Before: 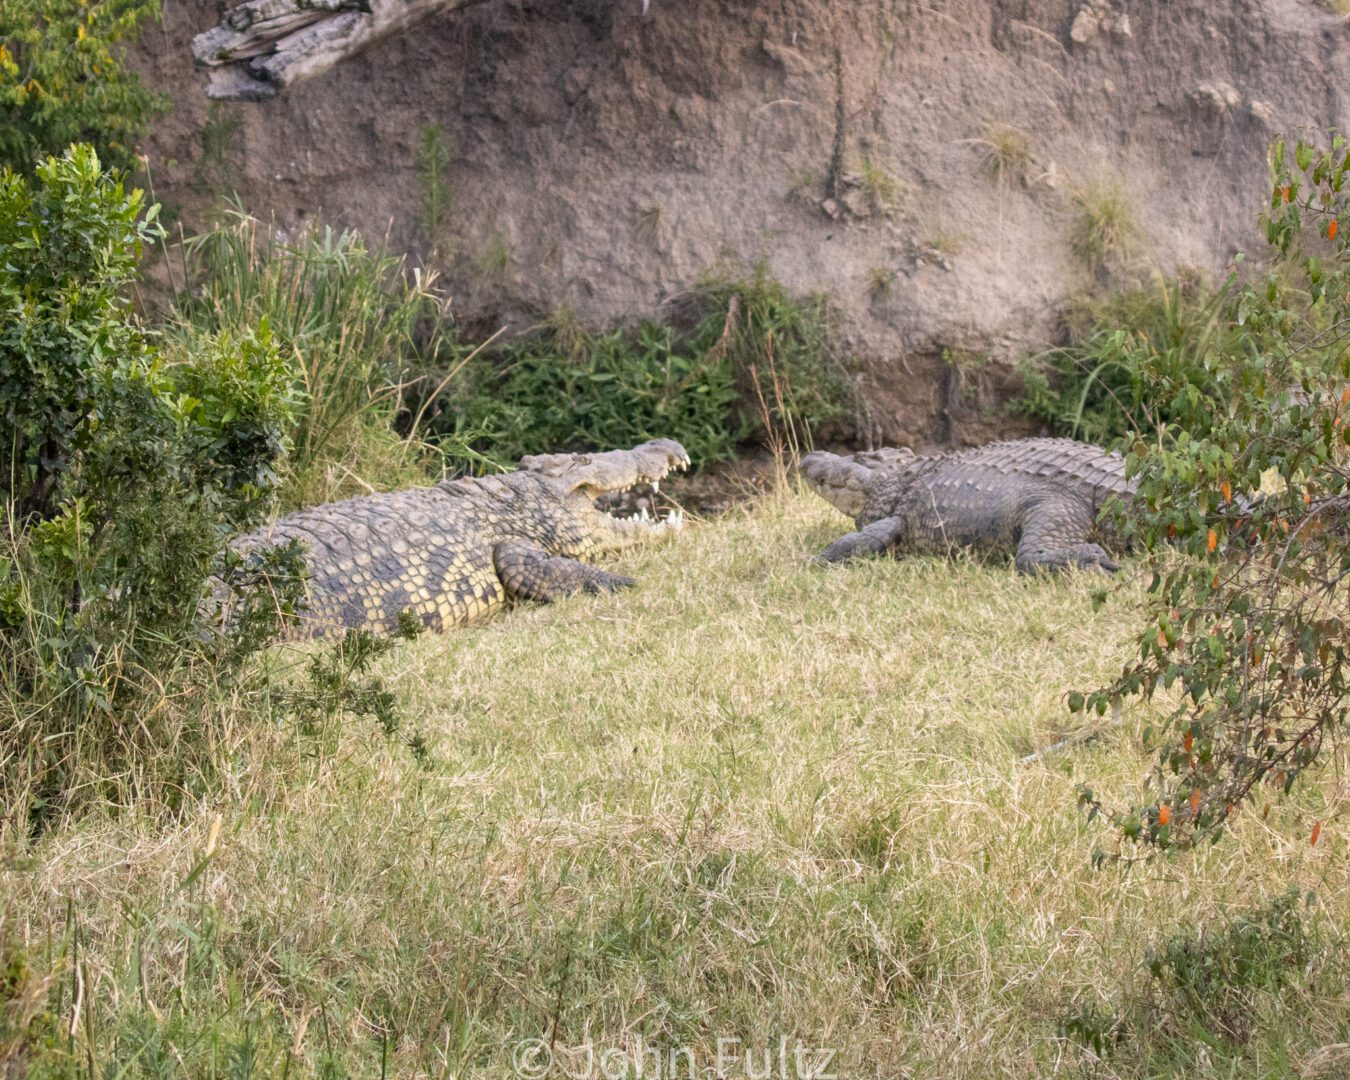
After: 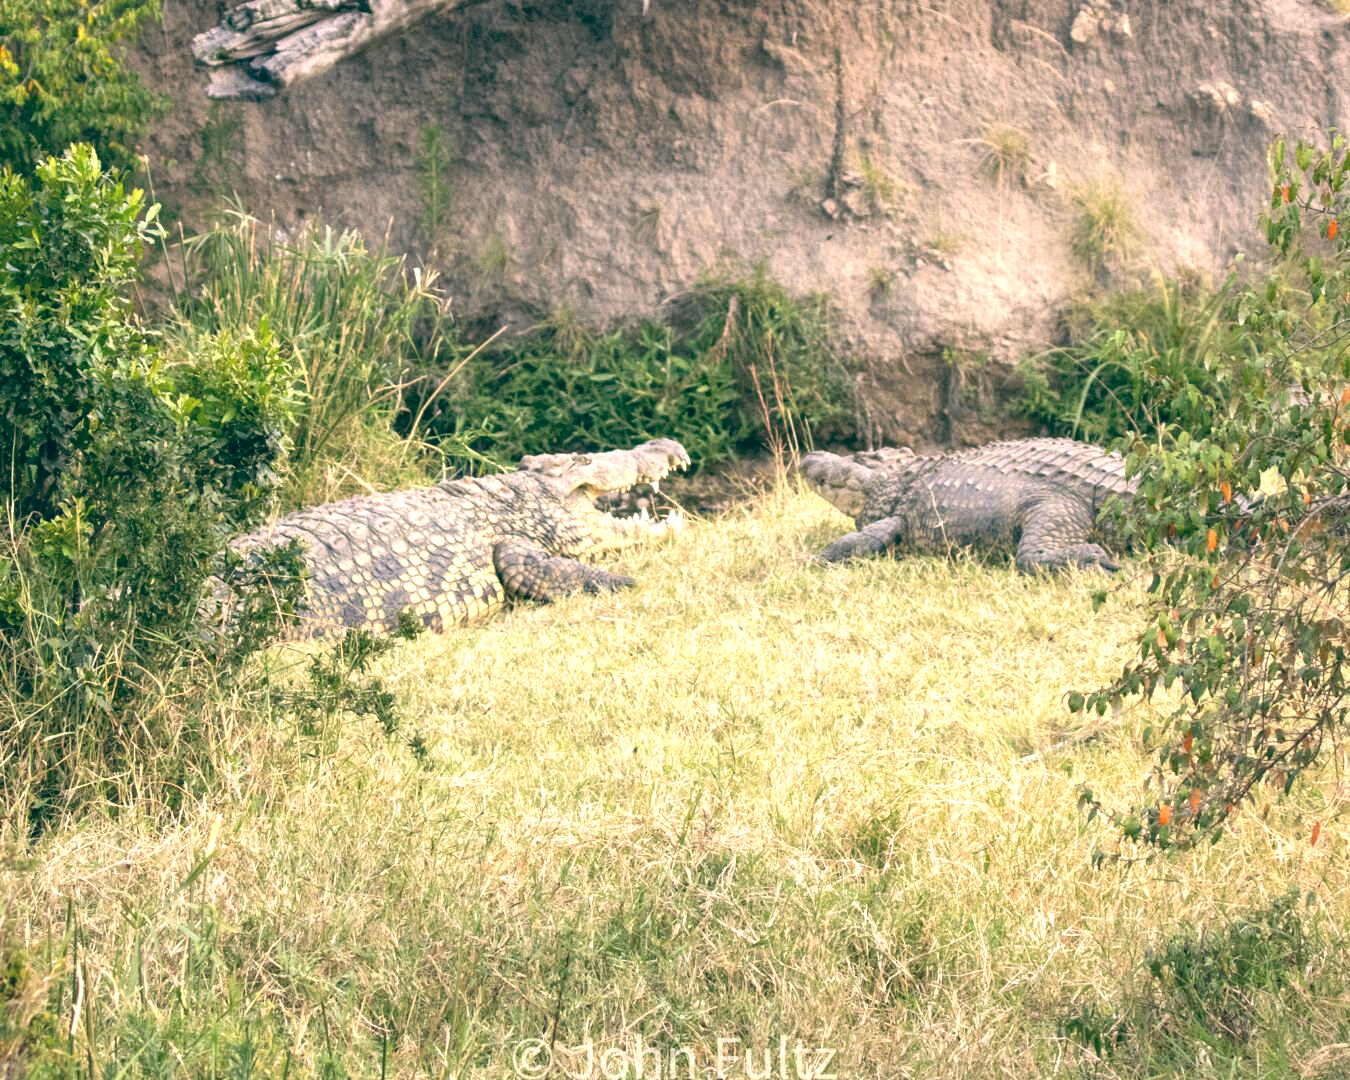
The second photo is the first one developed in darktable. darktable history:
exposure: black level correction 0, exposure 0.7 EV, compensate exposure bias true, compensate highlight preservation false
color balance: lift [1.005, 0.99, 1.007, 1.01], gamma [1, 0.979, 1.011, 1.021], gain [0.923, 1.098, 1.025, 0.902], input saturation 90.45%, contrast 7.73%, output saturation 105.91%
